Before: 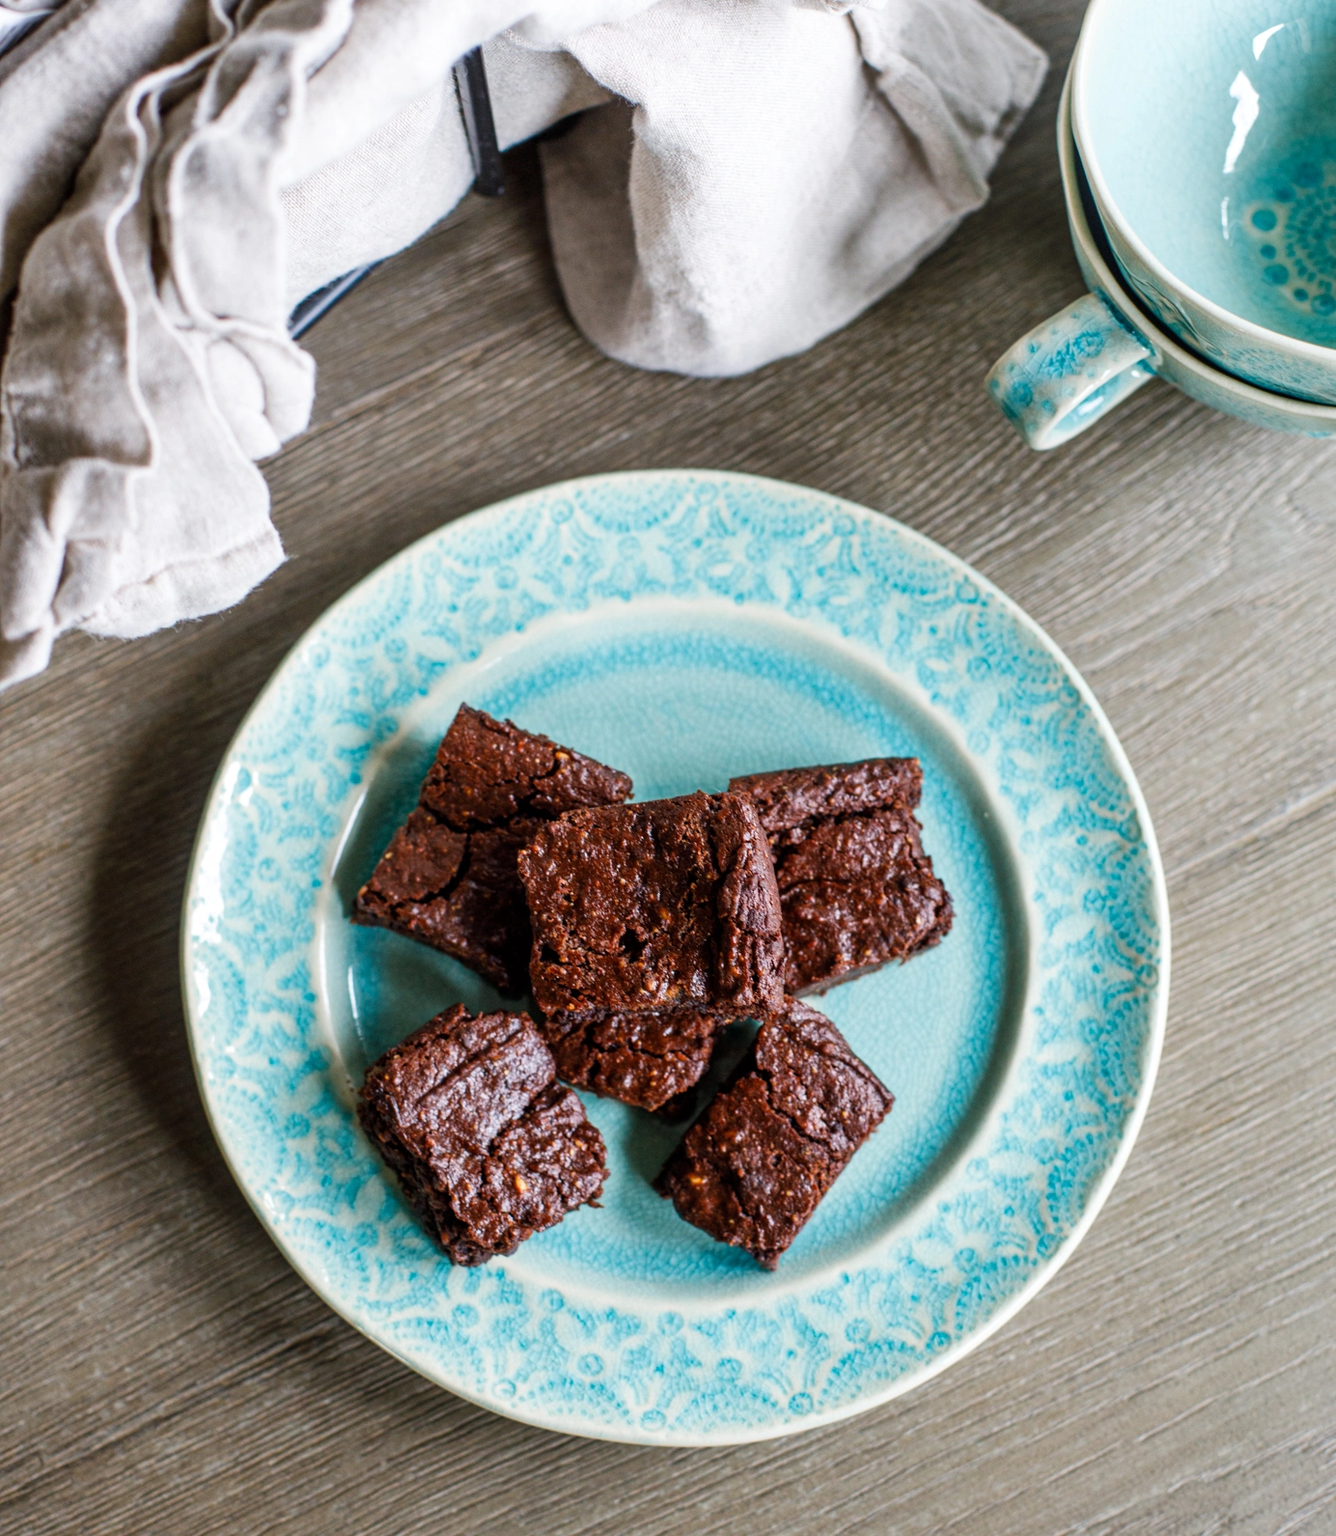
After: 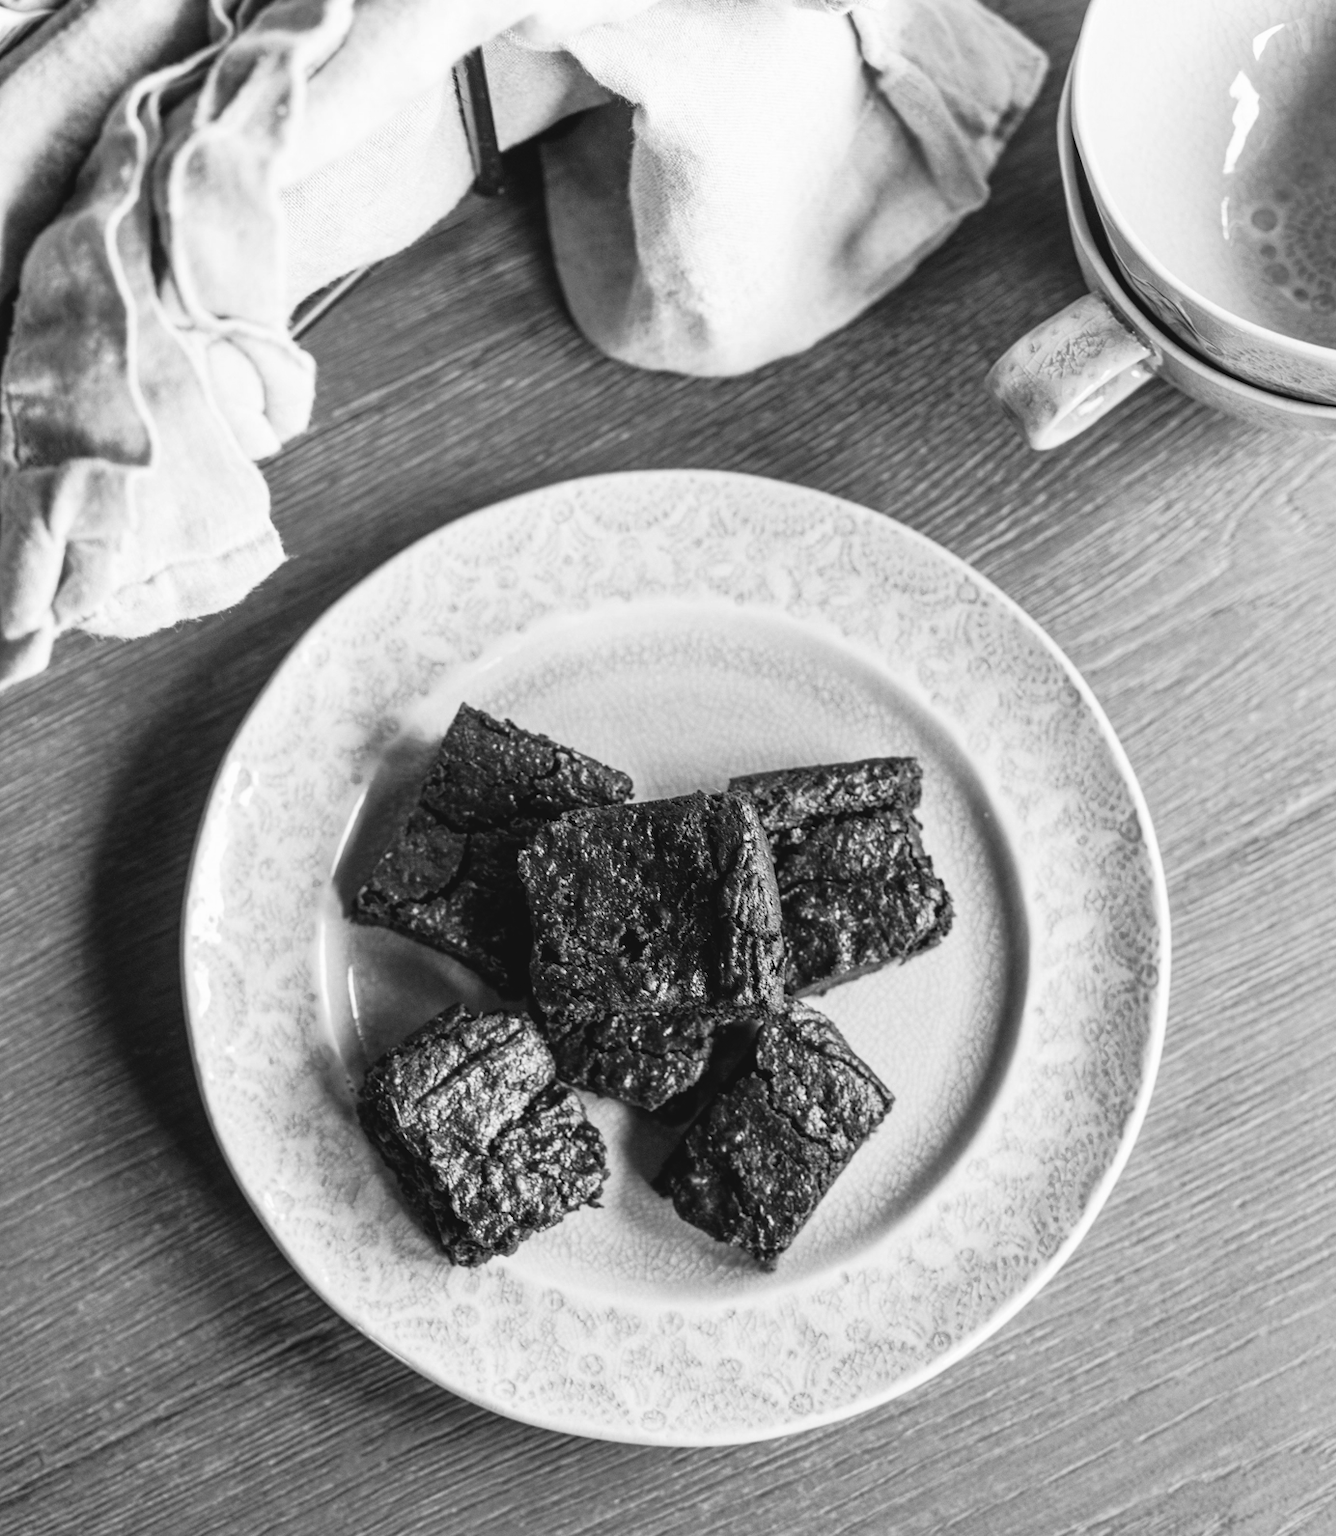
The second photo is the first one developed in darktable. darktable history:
tone curve: curves: ch0 [(0, 0) (0.003, 0.049) (0.011, 0.051) (0.025, 0.055) (0.044, 0.065) (0.069, 0.081) (0.1, 0.11) (0.136, 0.15) (0.177, 0.195) (0.224, 0.242) (0.277, 0.308) (0.335, 0.375) (0.399, 0.436) (0.468, 0.5) (0.543, 0.574) (0.623, 0.665) (0.709, 0.761) (0.801, 0.851) (0.898, 0.933) (1, 1)], preserve colors none
color look up table: target L [96.54, 81.69, 82.76, 80.97, 72.21, 72.58, 55.28, 47.64, 33.18, 25.76, 200.55, 85.98, 83.84, 75.52, 63.22, 65.99, 63.98, 58.64, 64.48, 55.02, 44.82, 36.57, 42.78, 23.97, 21.7, 23.52, 90.24, 77.71, 74.42, 75.88, 84.91, 72.21, 72.21, 81.33, 49.64, 80.24, 39.07, 37.82, 26.8, 34.45, 4.316, 89.88, 88.12, 88.82, 67.74, 71.47, 51.49, 35.3, 39.07], target a [-0.003, 0.001, 0 ×4, 0.001, 0 ×4, -0.001, 0, 0, 0.001, 0.001, 0, 0, 0.001, 0.001, -0.001, 0 ×5, -0.001, 0 ×15, -0.003, -0.003, 0, 0, 0.001, 0, 0], target b [0.024, 0.001 ×5, -0.005, 0.001, 0.001, 0.001, 0, 0.002, 0.001, 0.001, -0.005, -0.005, 0.001, 0.001, -0.005, -0.005, 0.014, 0.001, 0.001, 0, 0, -0.002, 0.001 ×12, -0.003, 0.001, 0, 0.001, 0.024, 0.024, 0.001, 0.001, -0.005, 0.001, 0.001], num patches 49
